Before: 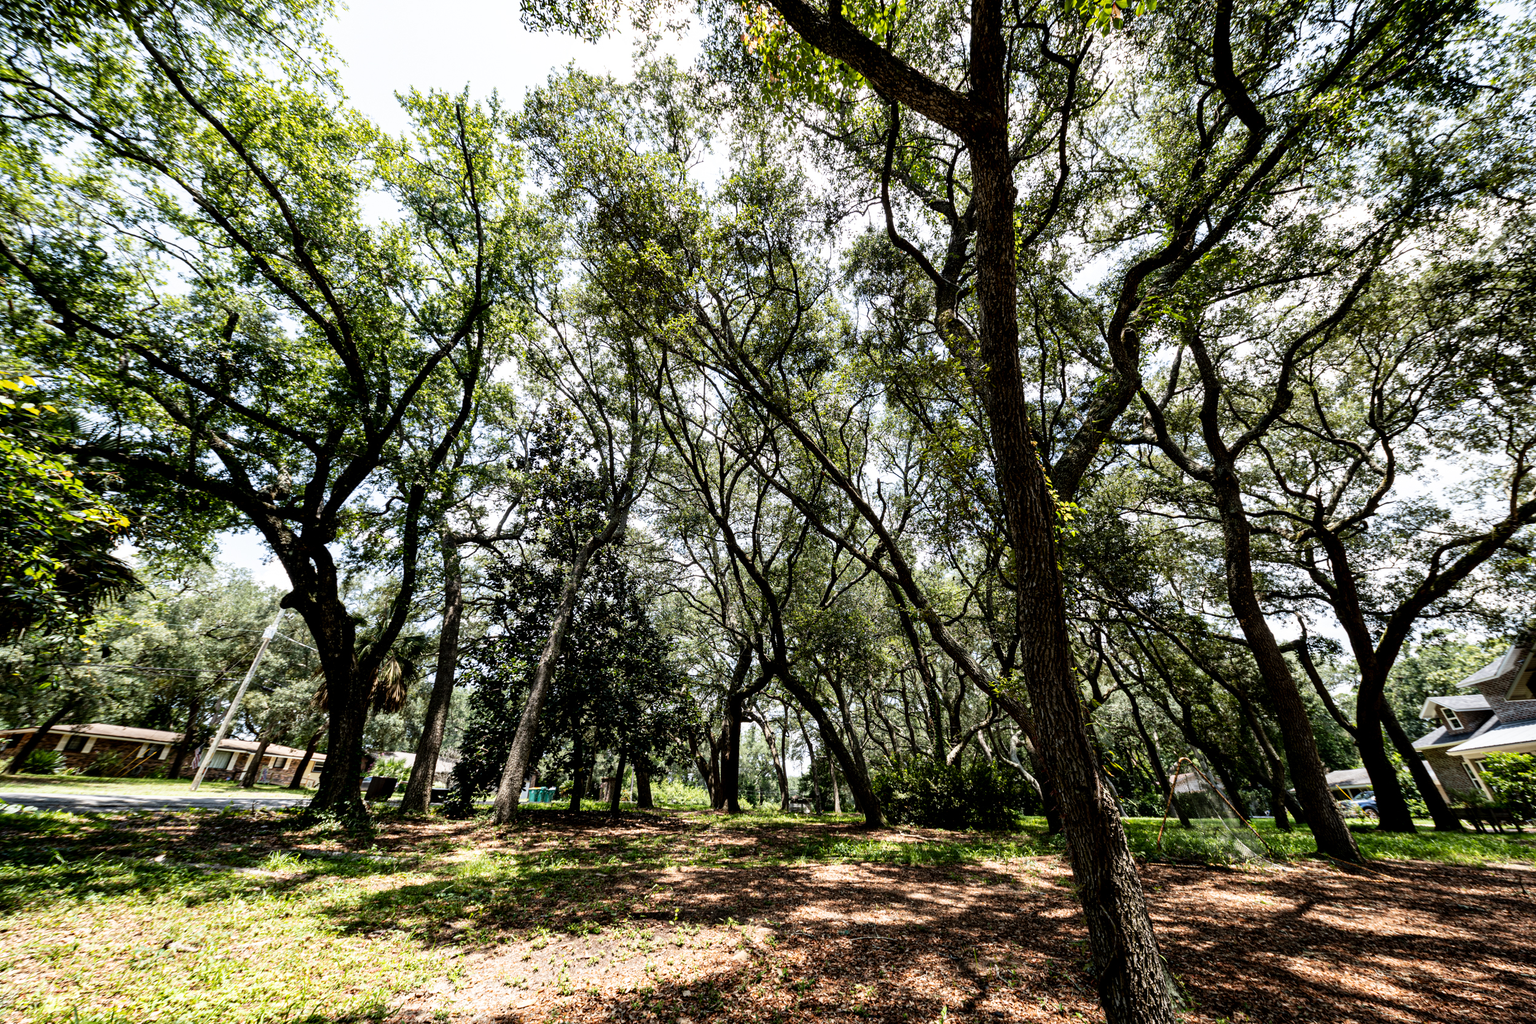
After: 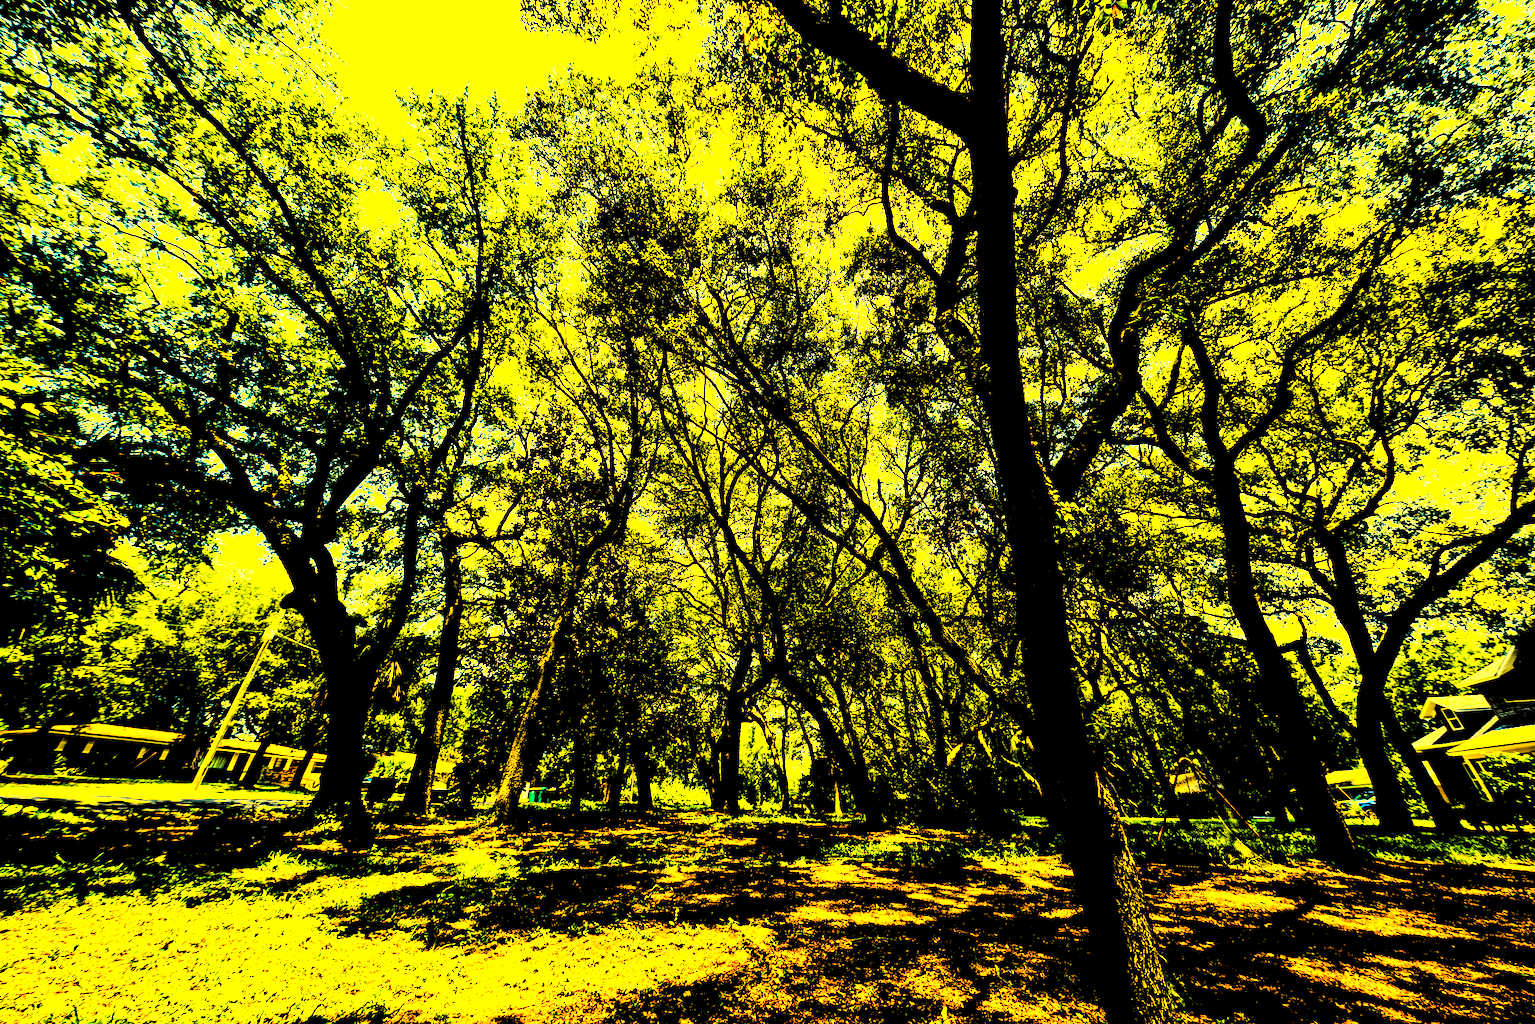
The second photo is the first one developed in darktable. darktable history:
color balance: mode lift, gamma, gain (sRGB), lift [1.014, 0.966, 0.918, 0.87], gamma [0.86, 0.734, 0.918, 0.976], gain [1.063, 1.13, 1.063, 0.86]
rgb levels: levels [[0.027, 0.429, 0.996], [0, 0.5, 1], [0, 0.5, 1]]
tone equalizer: -8 EV -0.75 EV, -7 EV -0.7 EV, -6 EV -0.6 EV, -5 EV -0.4 EV, -3 EV 0.4 EV, -2 EV 0.6 EV, -1 EV 0.7 EV, +0 EV 0.75 EV, edges refinement/feathering 500, mask exposure compensation -1.57 EV, preserve details no
color balance rgb: linear chroma grading › global chroma 40.15%, perceptual saturation grading › global saturation 60.58%, perceptual saturation grading › highlights 20.44%, perceptual saturation grading › shadows -50.36%, perceptual brilliance grading › highlights 2.19%, perceptual brilliance grading › mid-tones -50.36%, perceptual brilliance grading › shadows -50.36%
